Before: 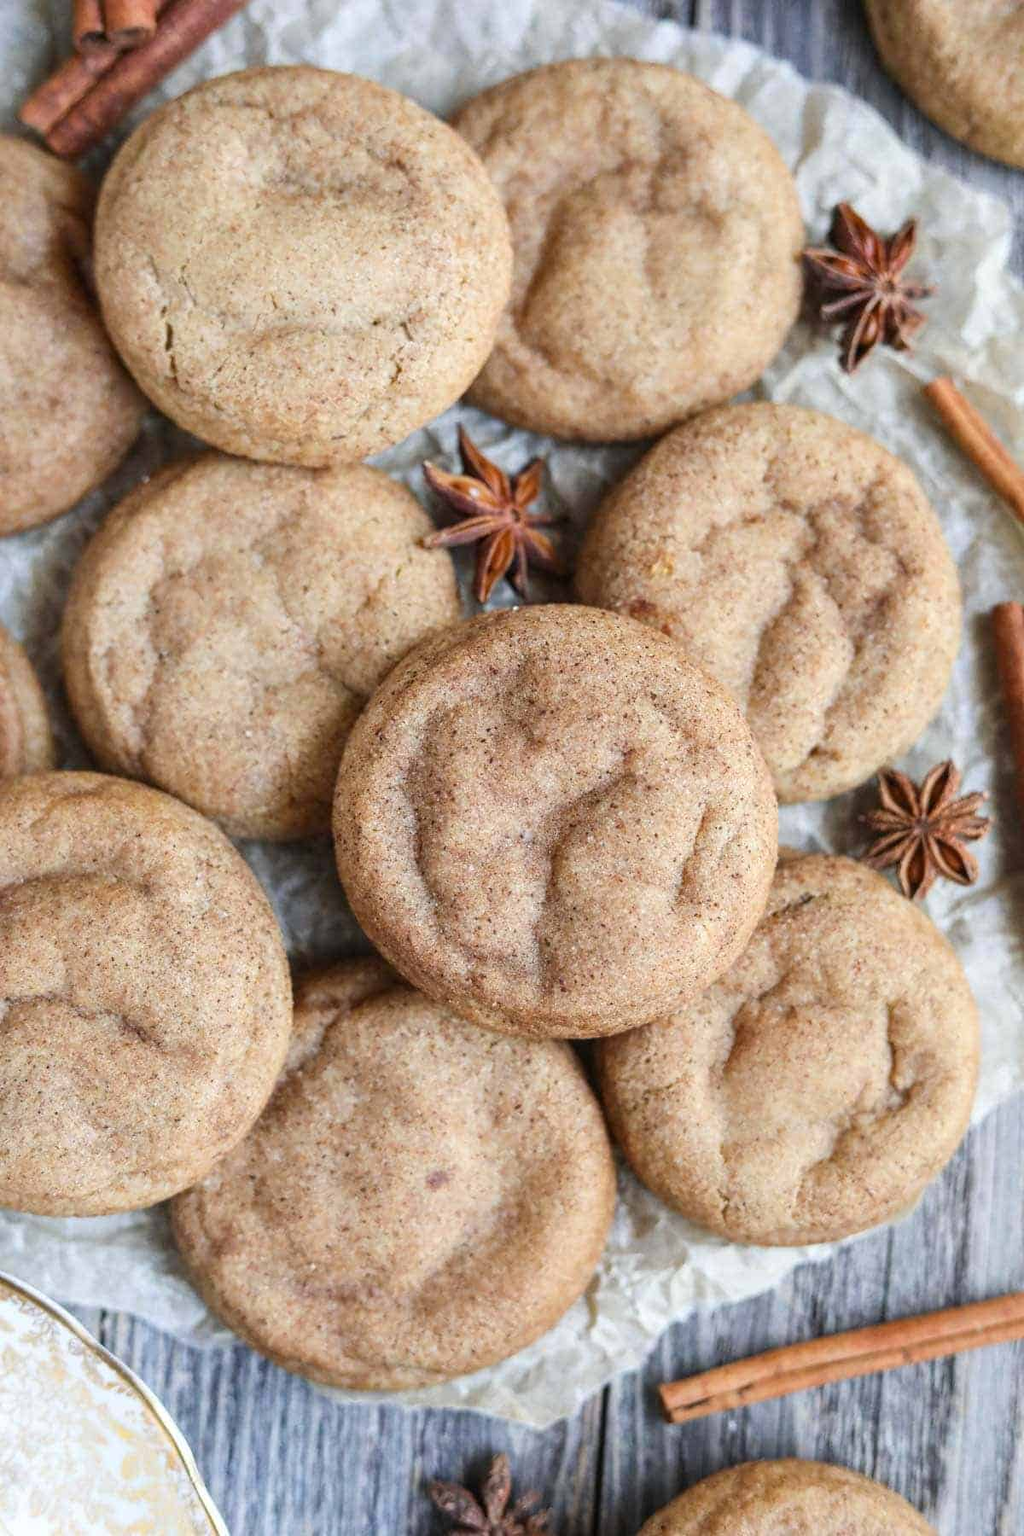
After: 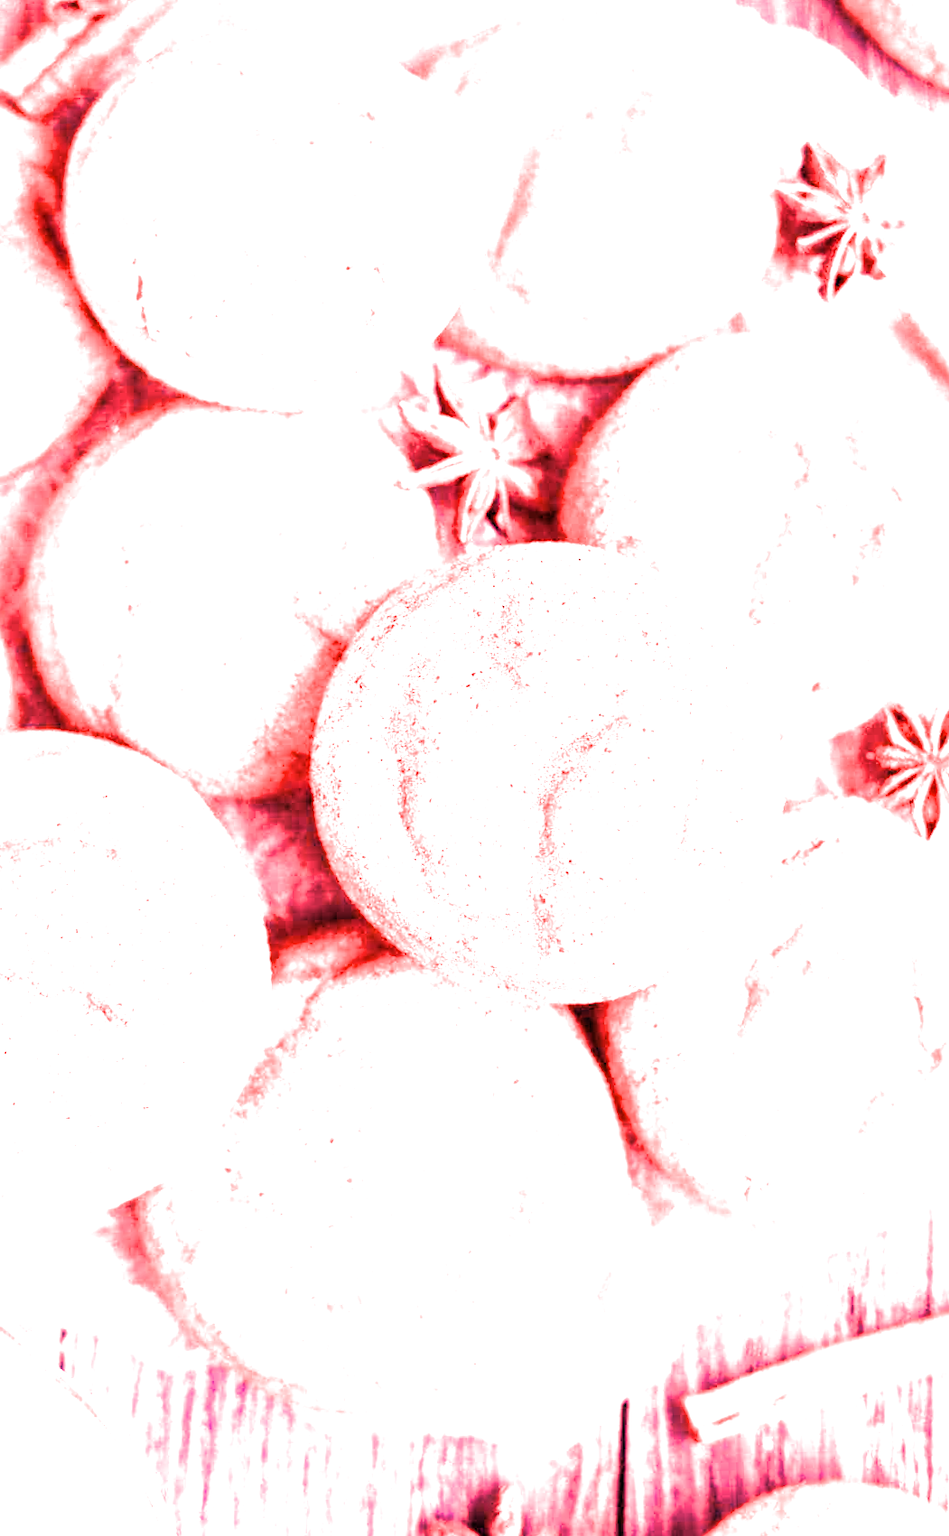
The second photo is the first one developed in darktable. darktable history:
exposure: exposure -0.05 EV
filmic rgb: black relative exposure -4.93 EV, white relative exposure 2.84 EV, hardness 3.72
rotate and perspective: rotation -1.68°, lens shift (vertical) -0.146, crop left 0.049, crop right 0.912, crop top 0.032, crop bottom 0.96
crop and rotate: right 5.167%
white balance: red 4.26, blue 1.802
